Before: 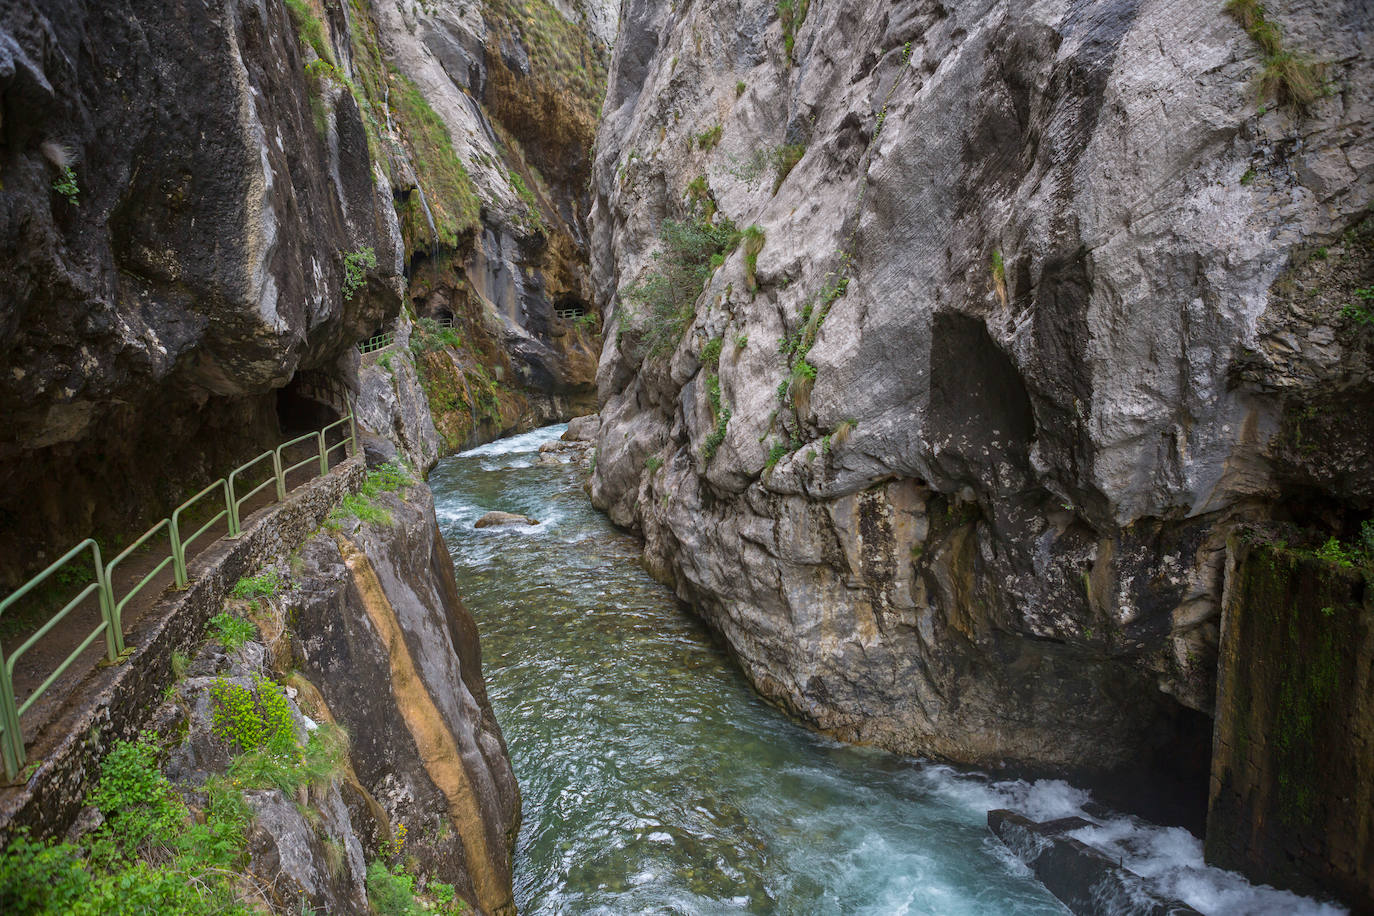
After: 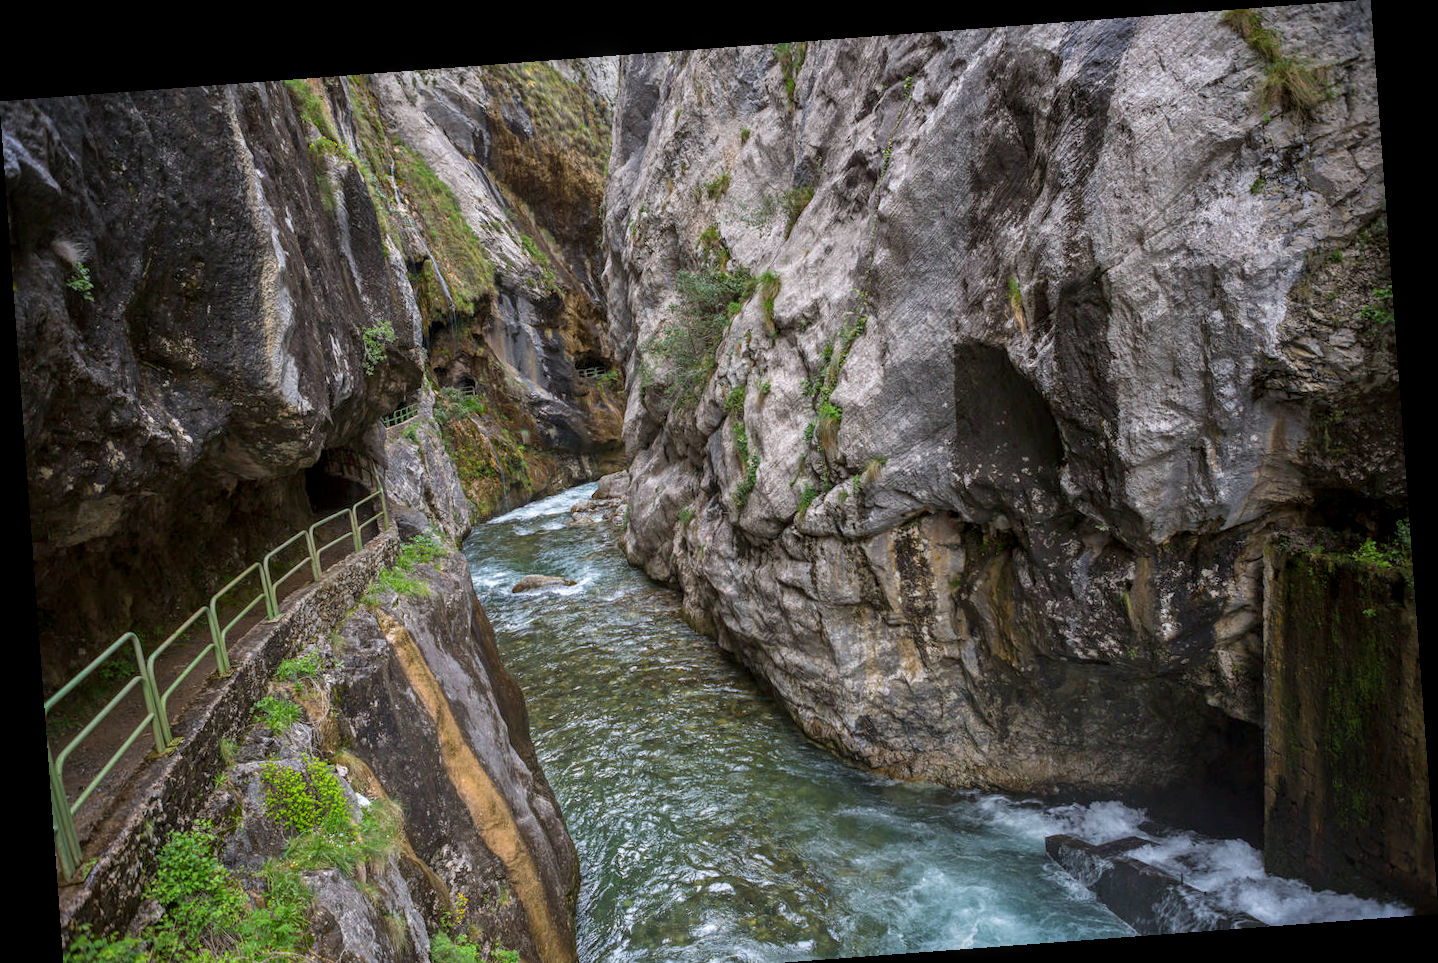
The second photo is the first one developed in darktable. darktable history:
local contrast: on, module defaults
rotate and perspective: rotation -4.25°, automatic cropping off
crop and rotate: top 0%, bottom 5.097%
